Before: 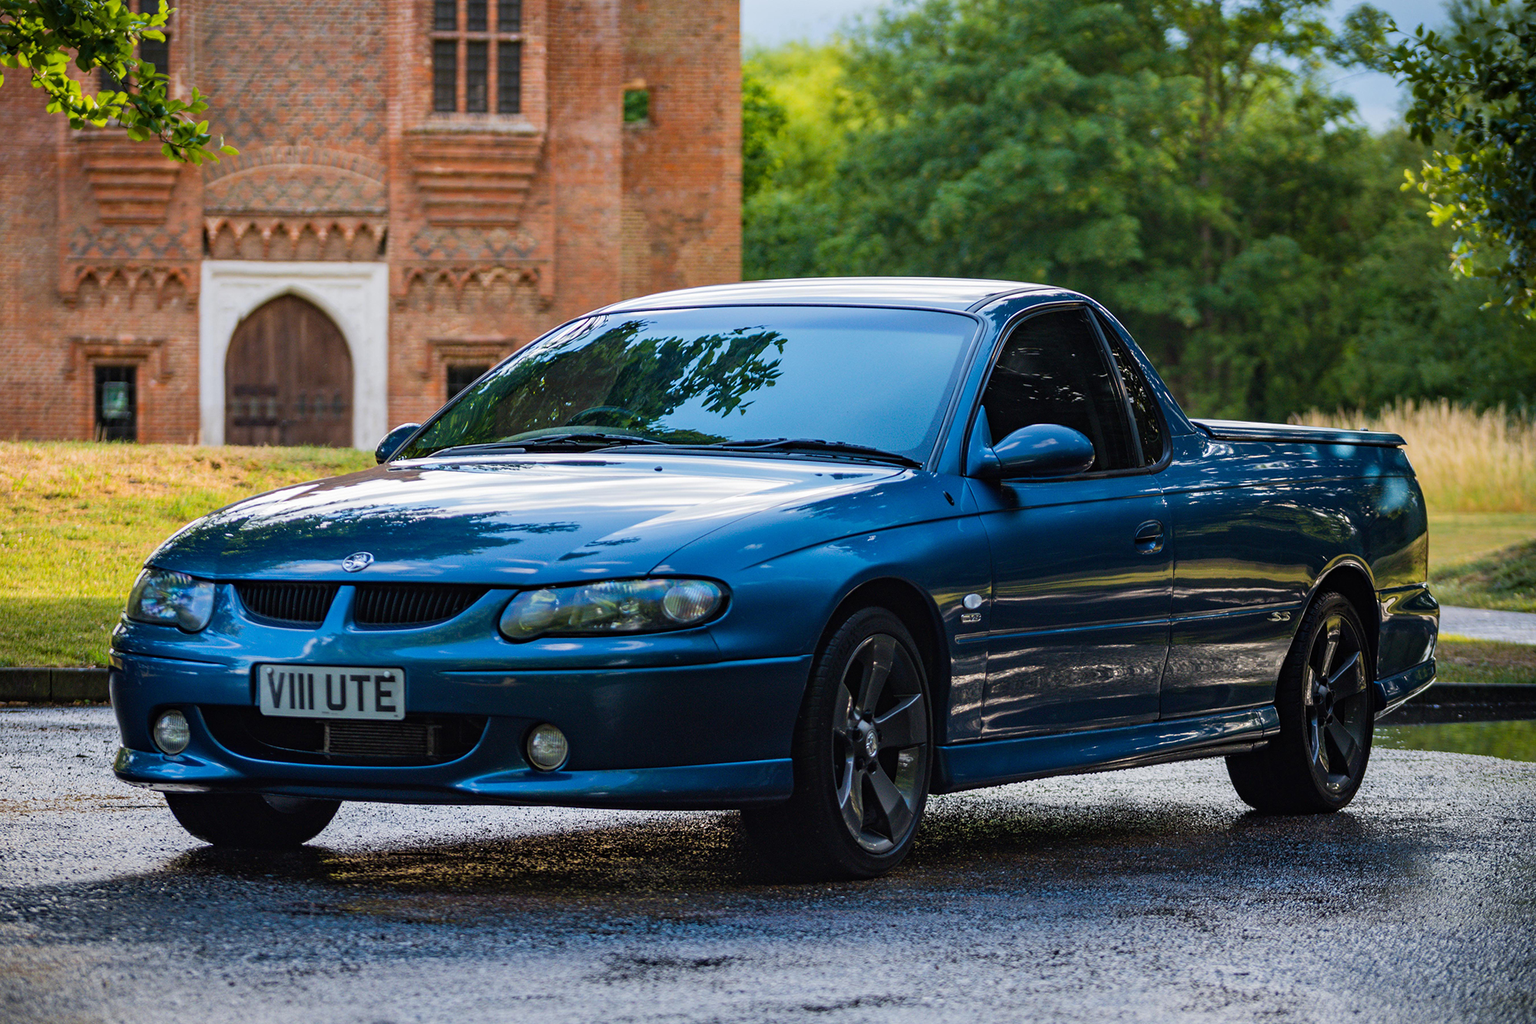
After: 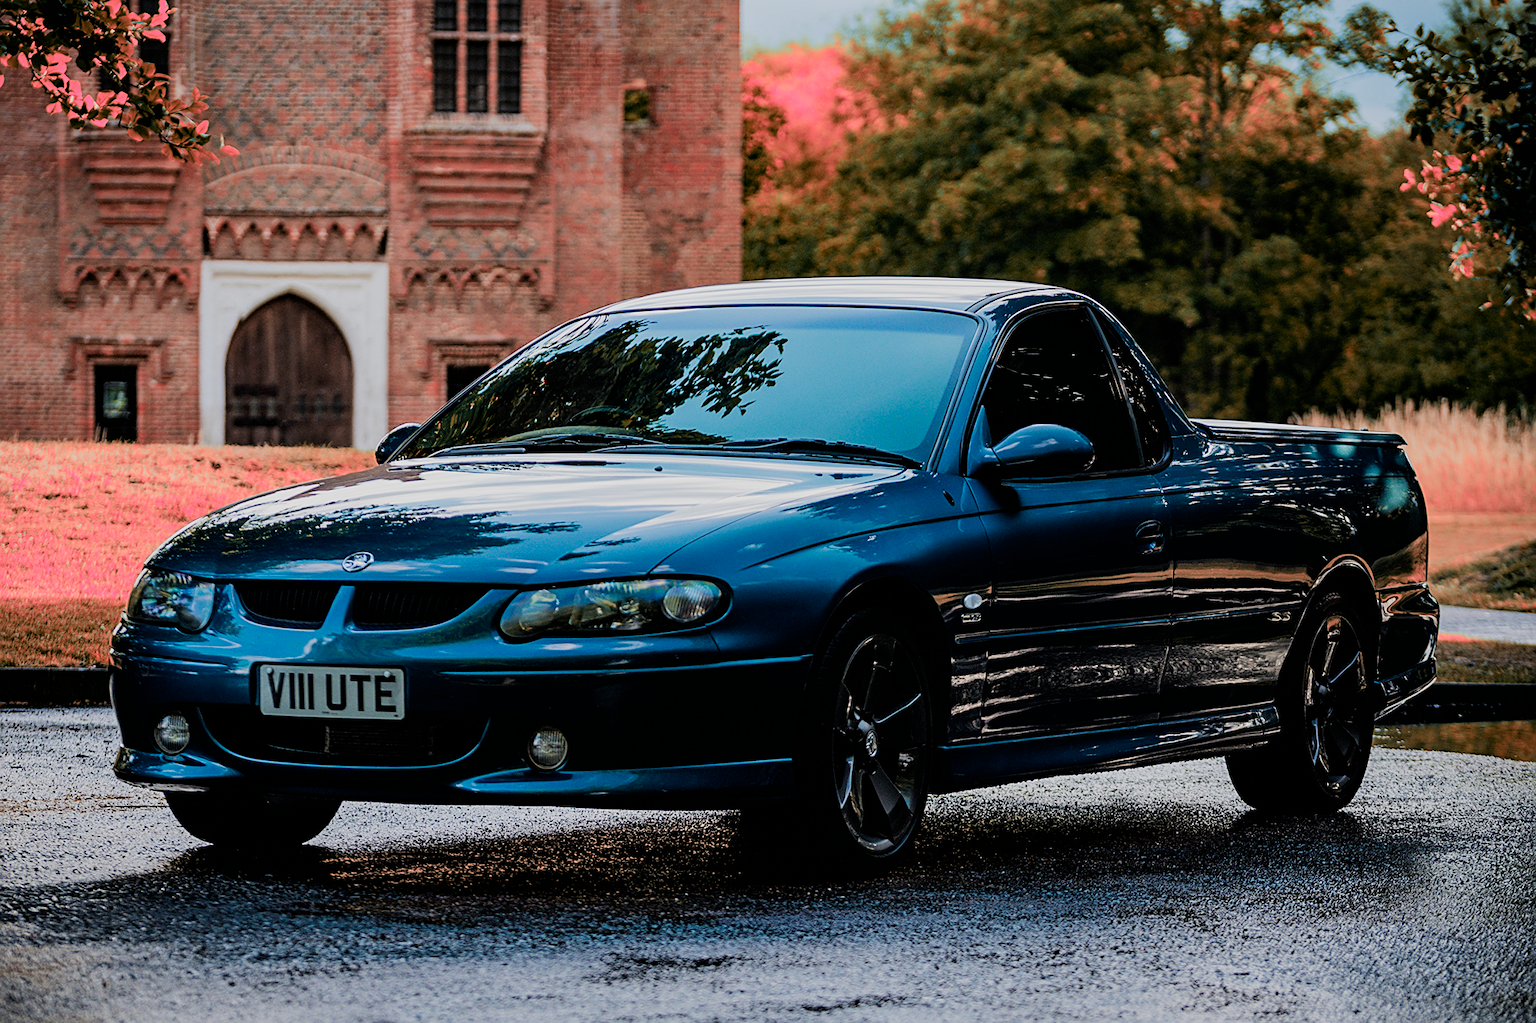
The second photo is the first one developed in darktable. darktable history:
sharpen: on, module defaults
filmic rgb: black relative exposure -5 EV, hardness 2.88, contrast 1.3, highlights saturation mix -30%
exposure: black level correction 0.001, exposure -0.2 EV, compensate highlight preservation false
color zones: curves: ch2 [(0, 0.488) (0.143, 0.417) (0.286, 0.212) (0.429, 0.179) (0.571, 0.154) (0.714, 0.415) (0.857, 0.495) (1, 0.488)]
